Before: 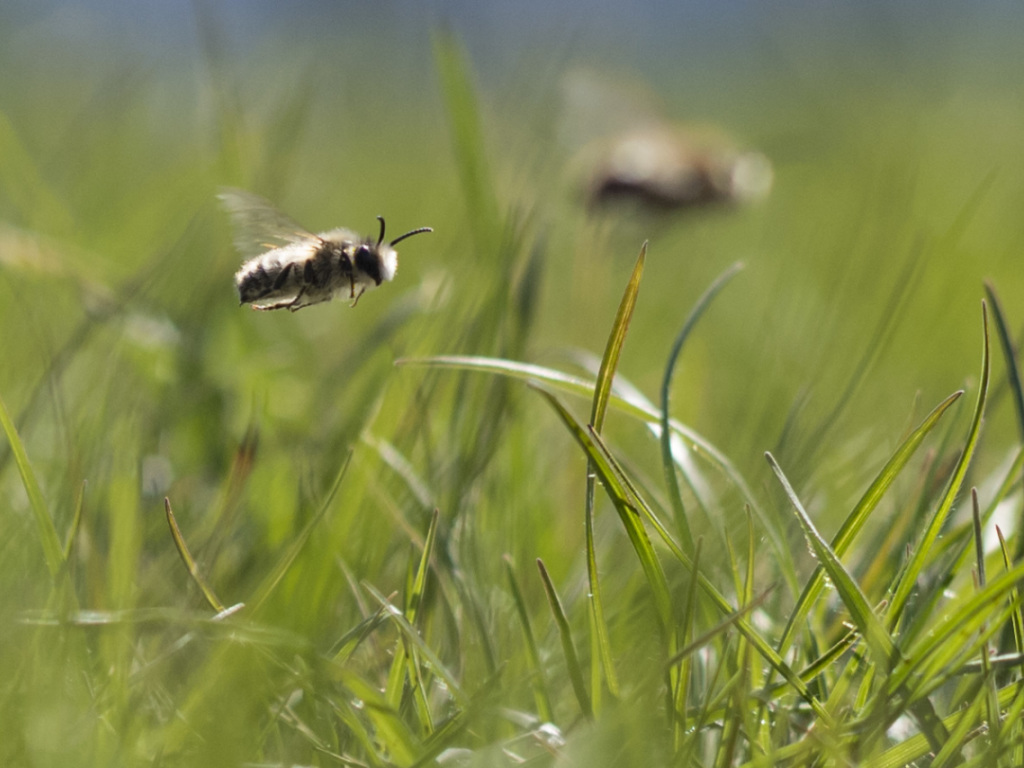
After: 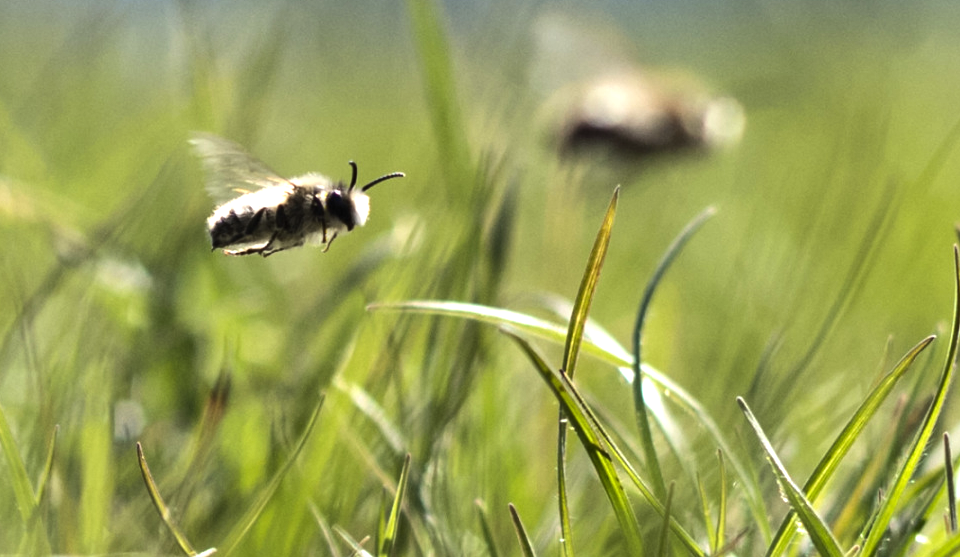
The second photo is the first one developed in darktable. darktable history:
tone equalizer: -8 EV -1.08 EV, -7 EV -1.01 EV, -6 EV -0.867 EV, -5 EV -0.578 EV, -3 EV 0.578 EV, -2 EV 0.867 EV, -1 EV 1.01 EV, +0 EV 1.08 EV, edges refinement/feathering 500, mask exposure compensation -1.57 EV, preserve details no
color zones: curves: ch1 [(0.25, 0.5) (0.747, 0.71)]
crop: left 2.737%, top 7.287%, right 3.421%, bottom 20.179%
